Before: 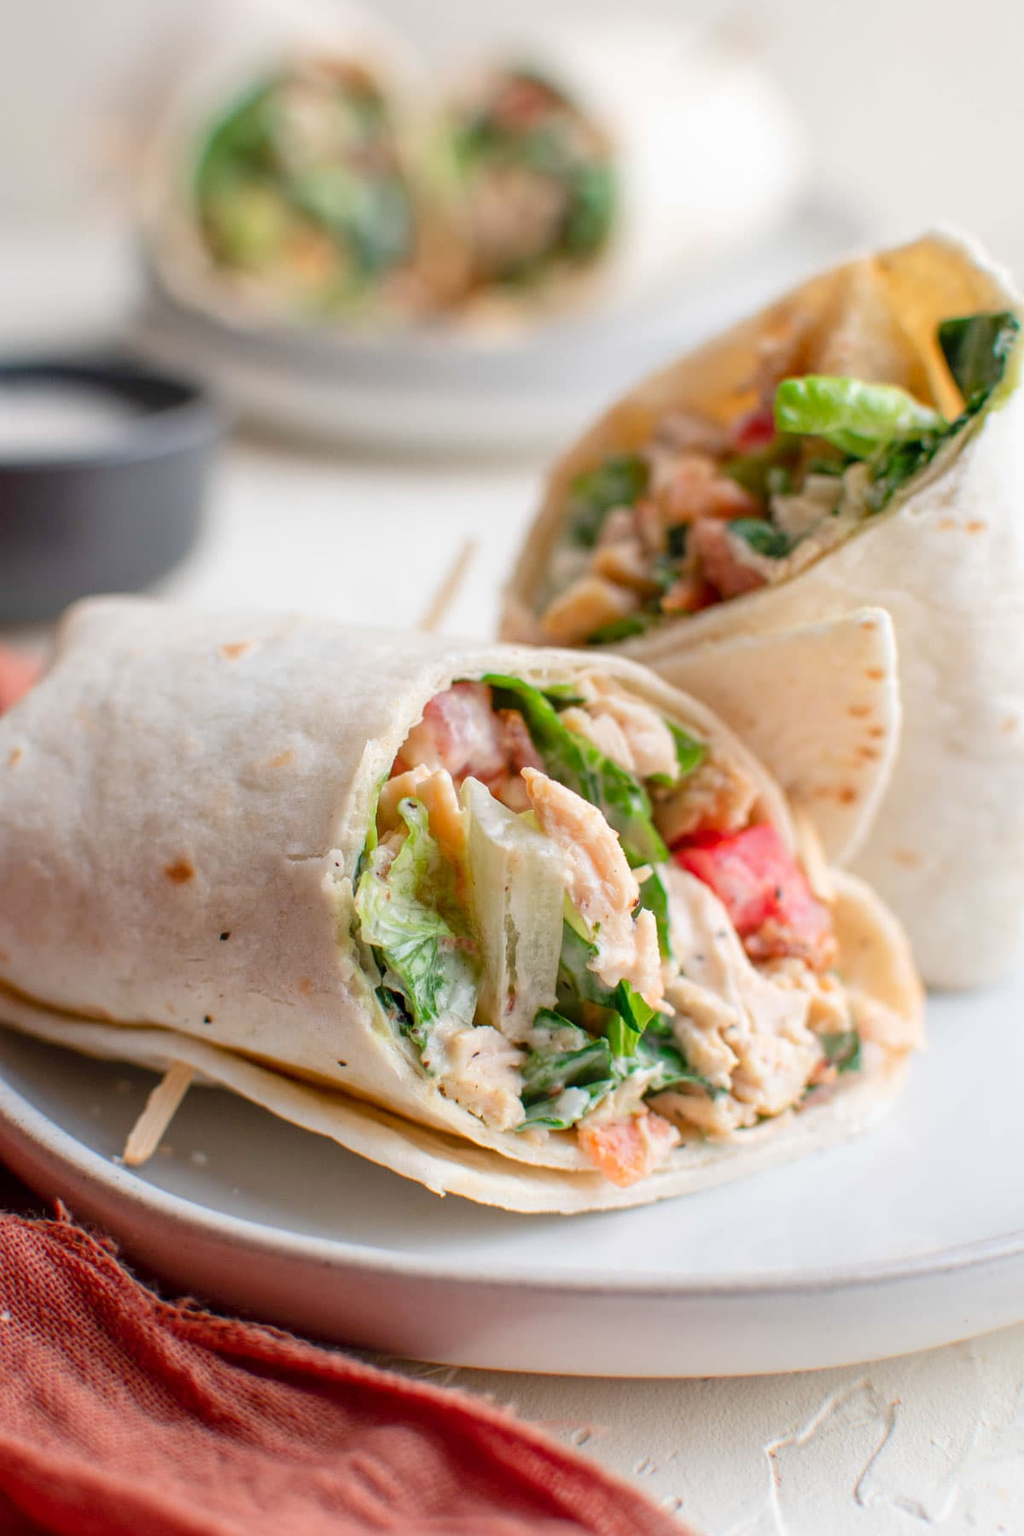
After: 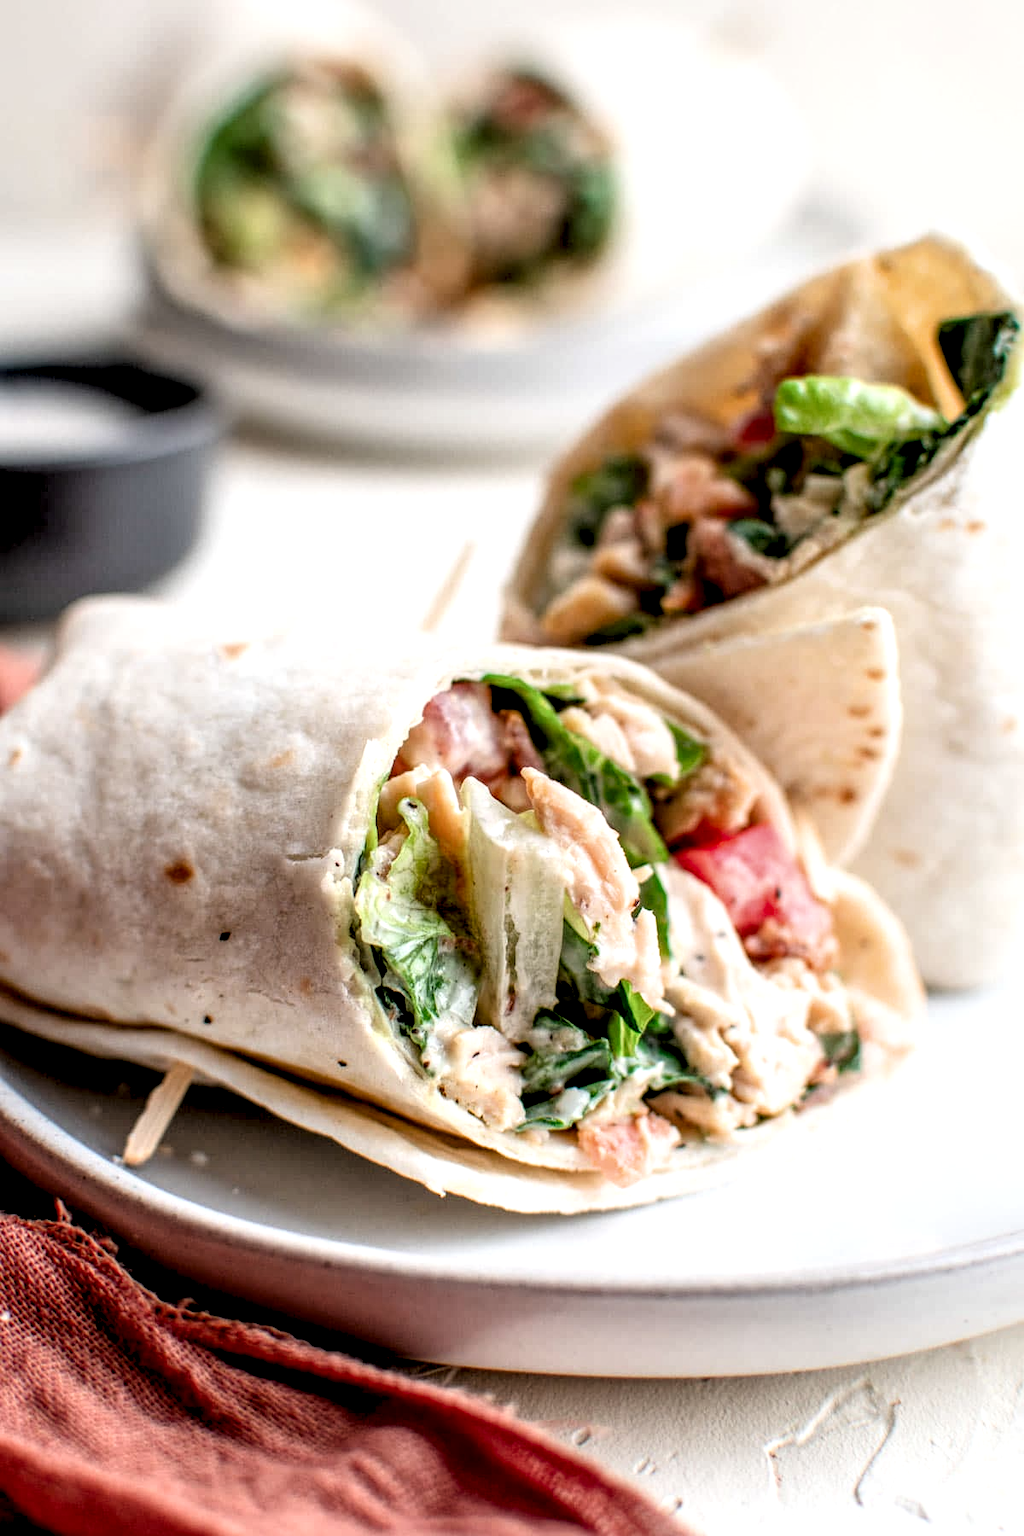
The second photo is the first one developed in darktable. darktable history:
filmic rgb: black relative exposure -3.64 EV, white relative exposure 2.44 EV, hardness 3.3
local contrast: highlights 60%, shadows 62%, detail 160%
